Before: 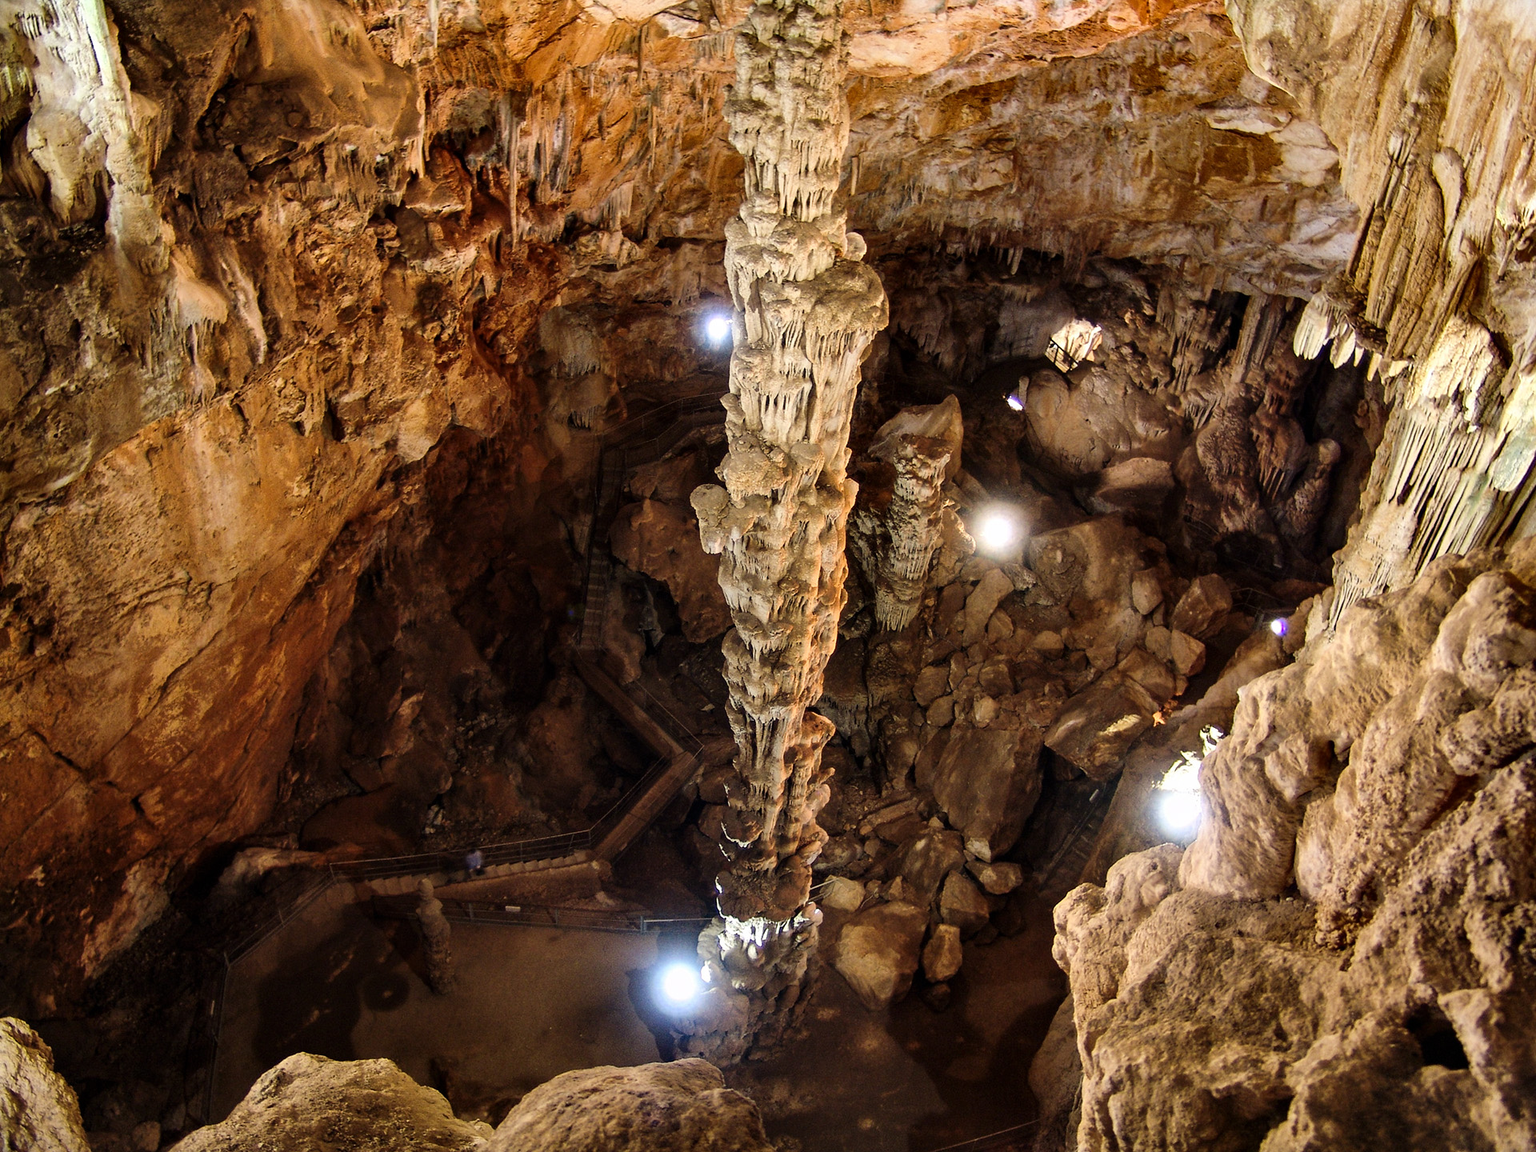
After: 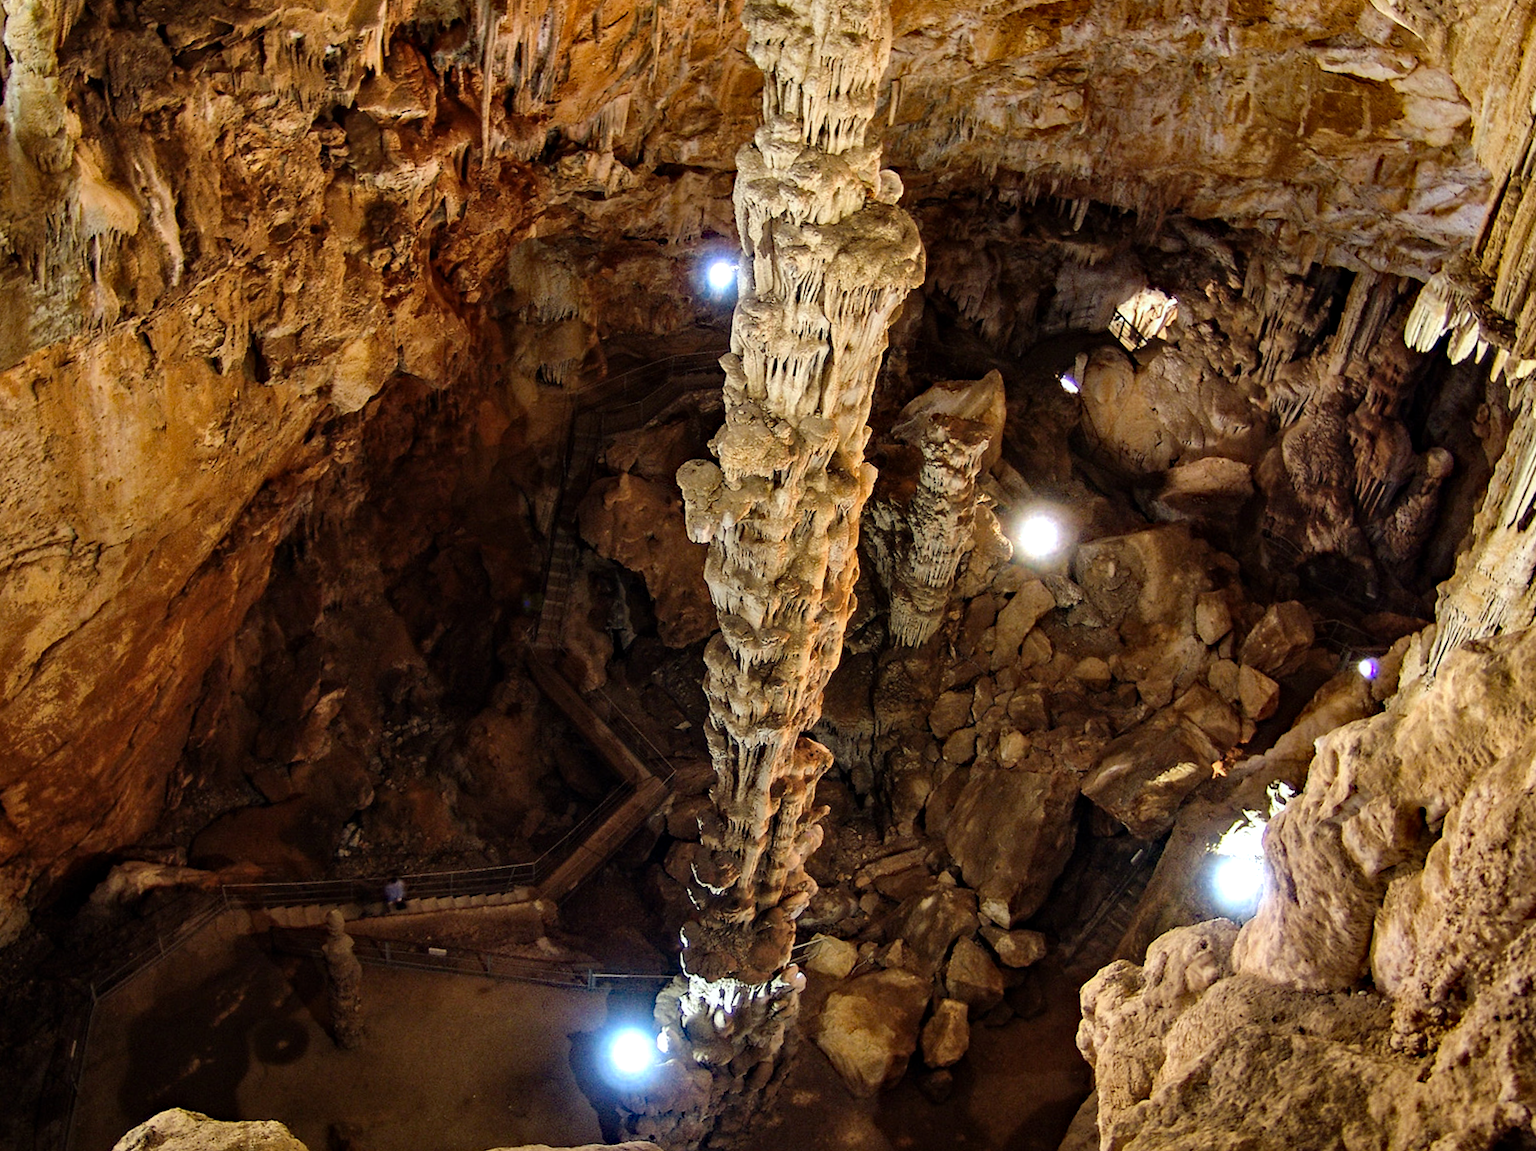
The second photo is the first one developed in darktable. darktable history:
crop and rotate: angle -3.27°, left 5.211%, top 5.211%, right 4.607%, bottom 4.607%
haze removal: strength 0.5, distance 0.43, compatibility mode true, adaptive false
white balance: red 0.978, blue 0.999
